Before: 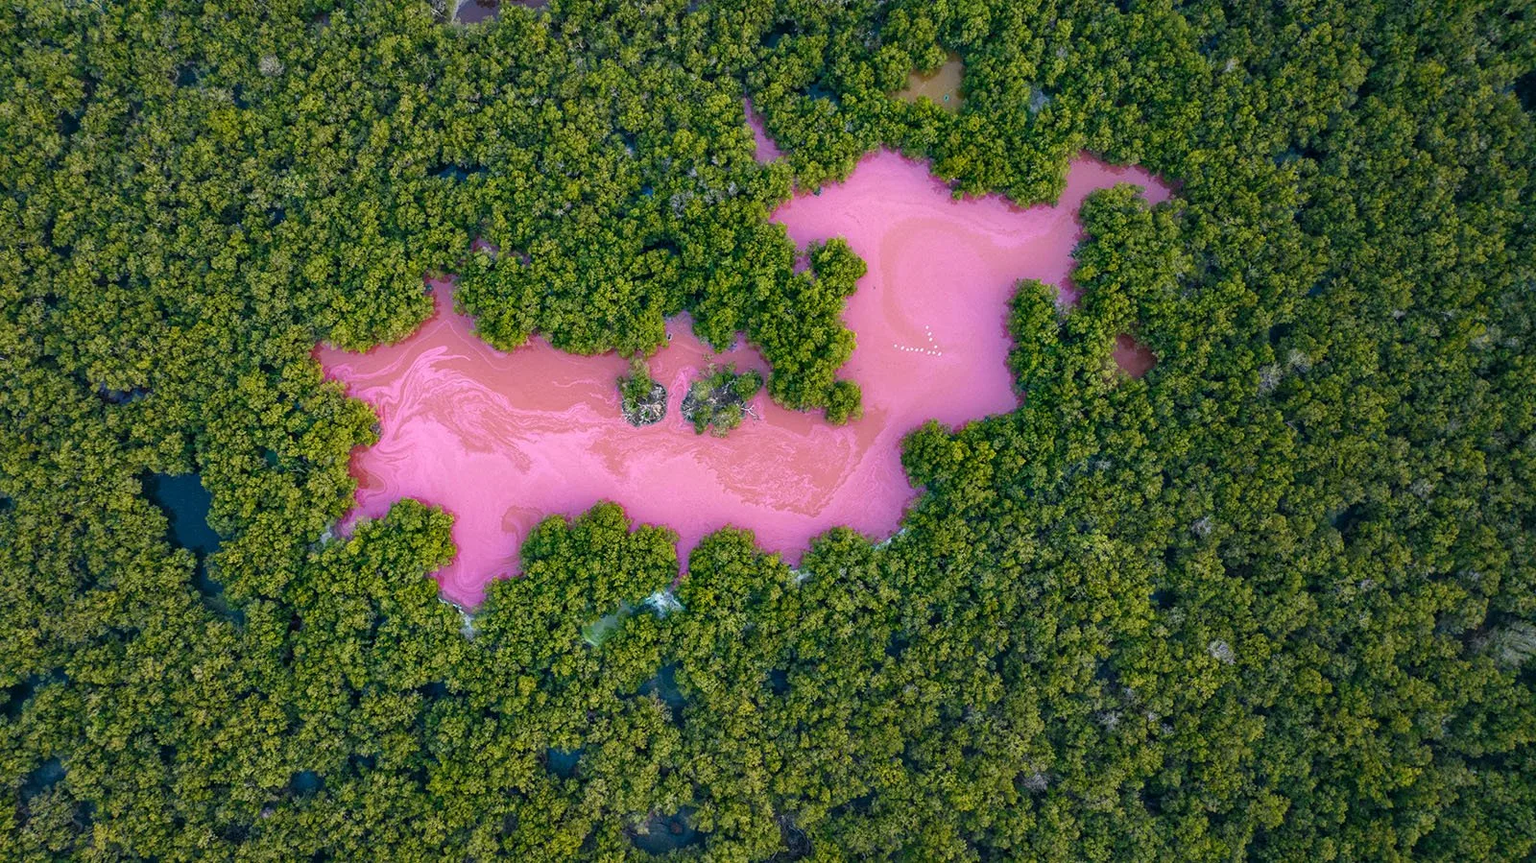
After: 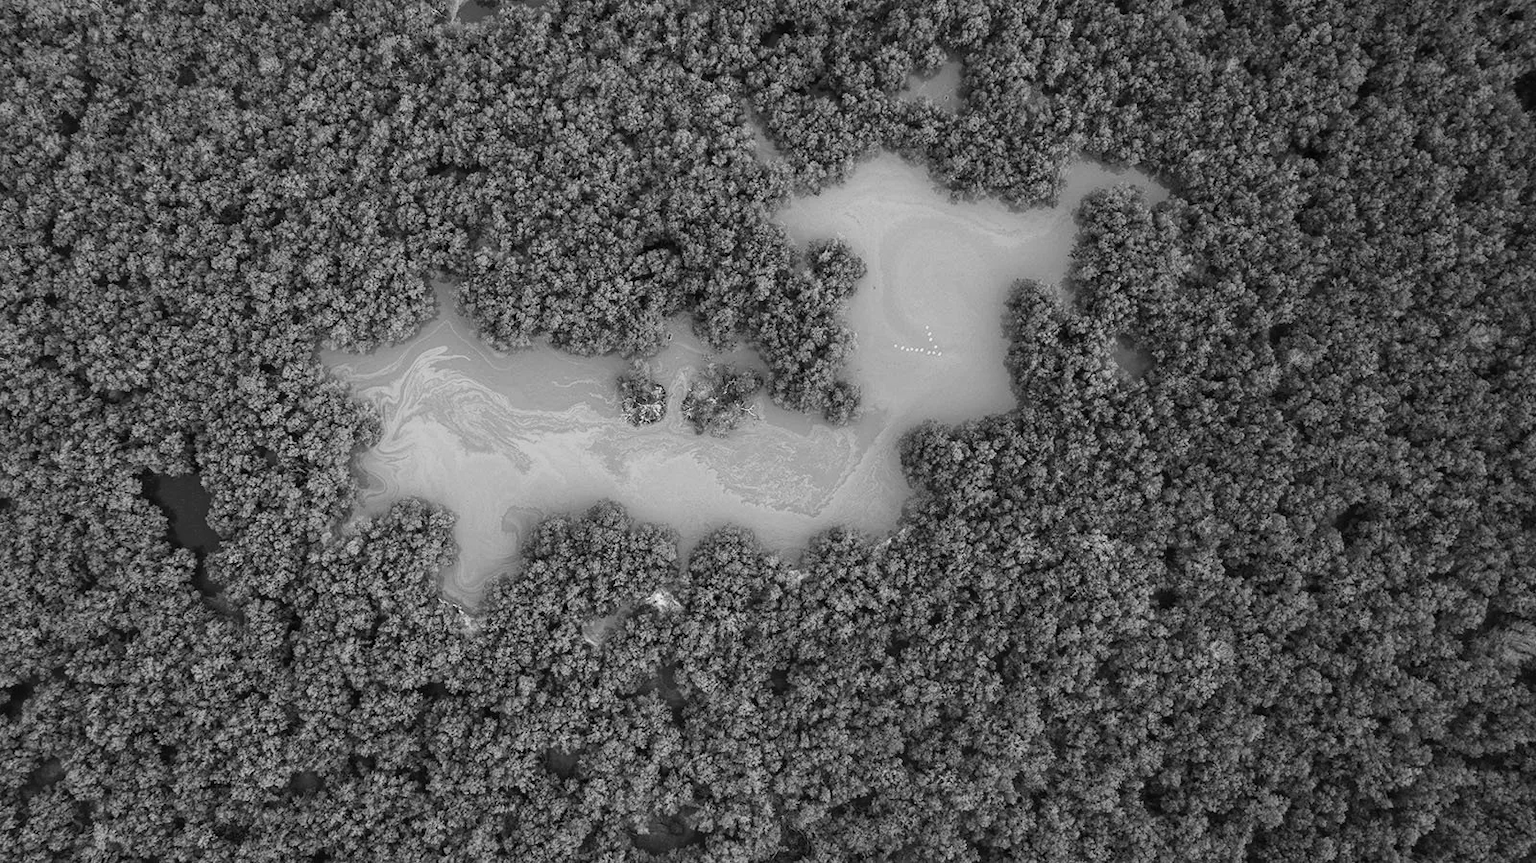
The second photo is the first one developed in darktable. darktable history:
contrast brightness saturation: contrast 0.1, brightness 0.03, saturation 0.09
monochrome: on, module defaults
